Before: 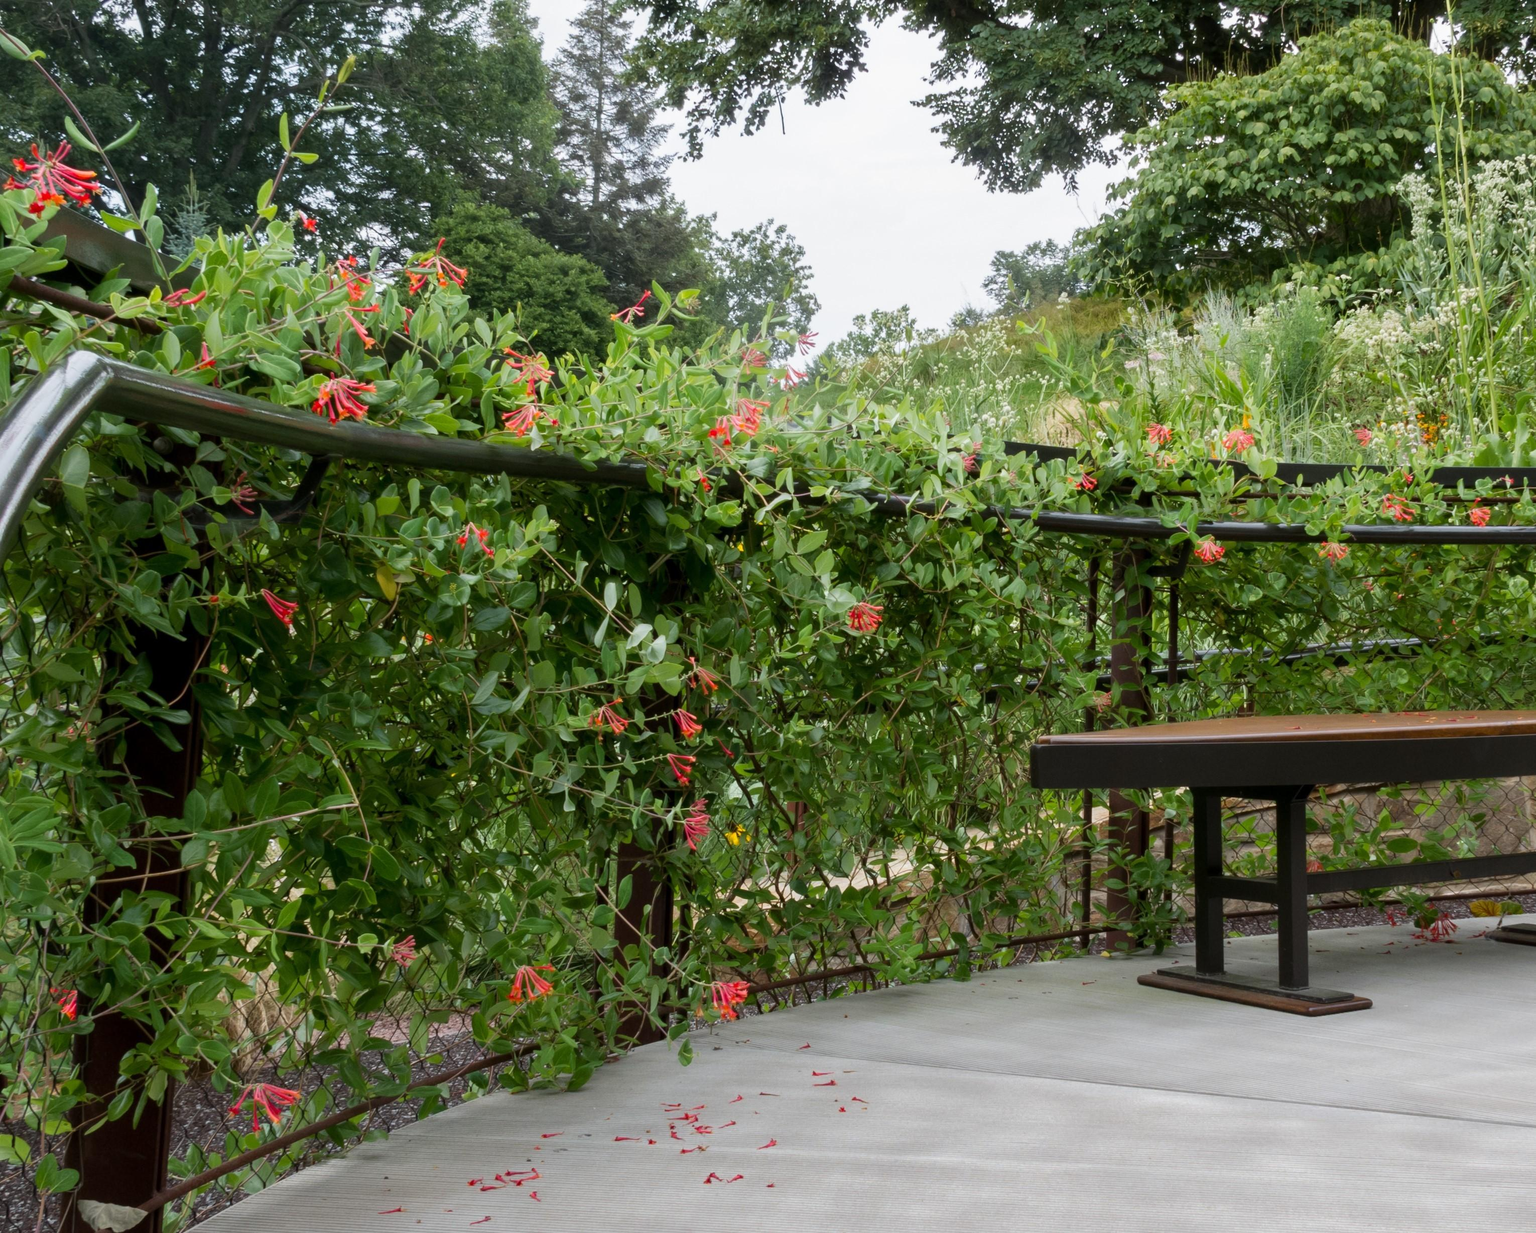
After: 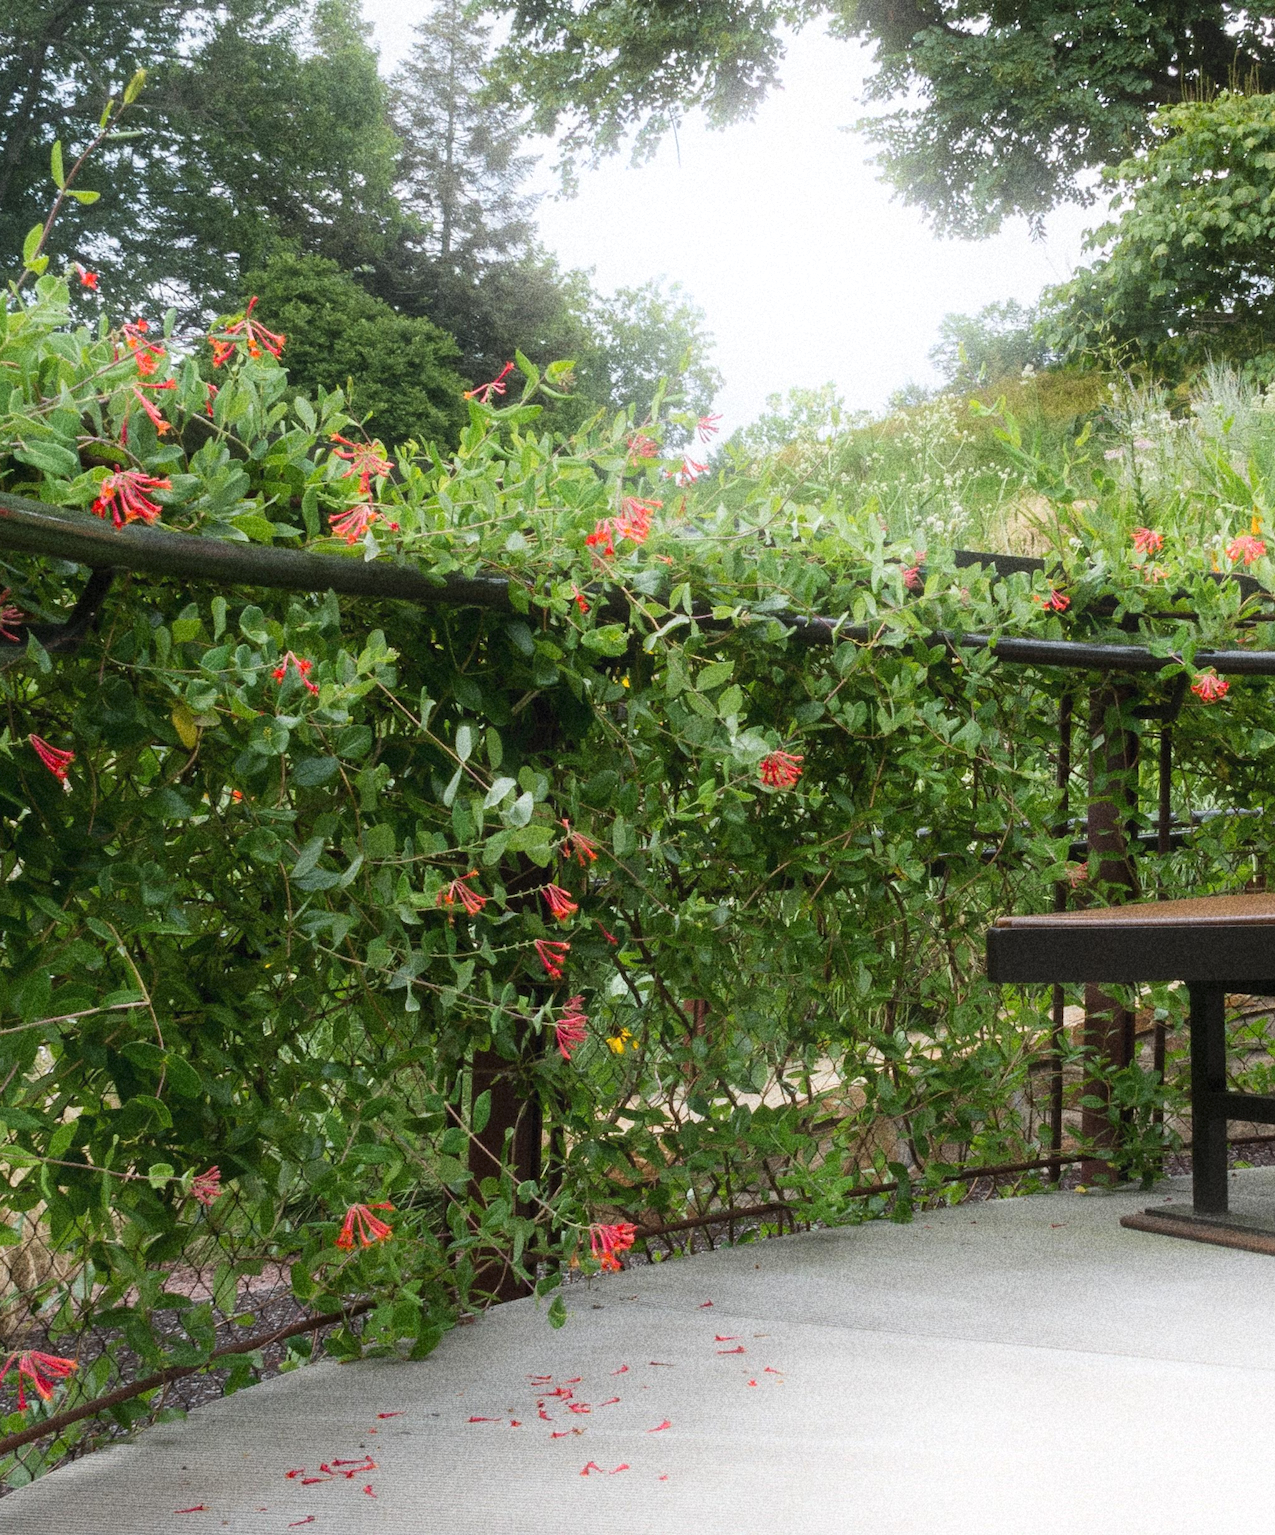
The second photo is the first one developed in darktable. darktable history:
bloom: on, module defaults
exposure: black level correction -0.003, exposure 0.04 EV, compensate highlight preservation false
crop and rotate: left 15.546%, right 17.787%
grain: coarseness 14.49 ISO, strength 48.04%, mid-tones bias 35%
